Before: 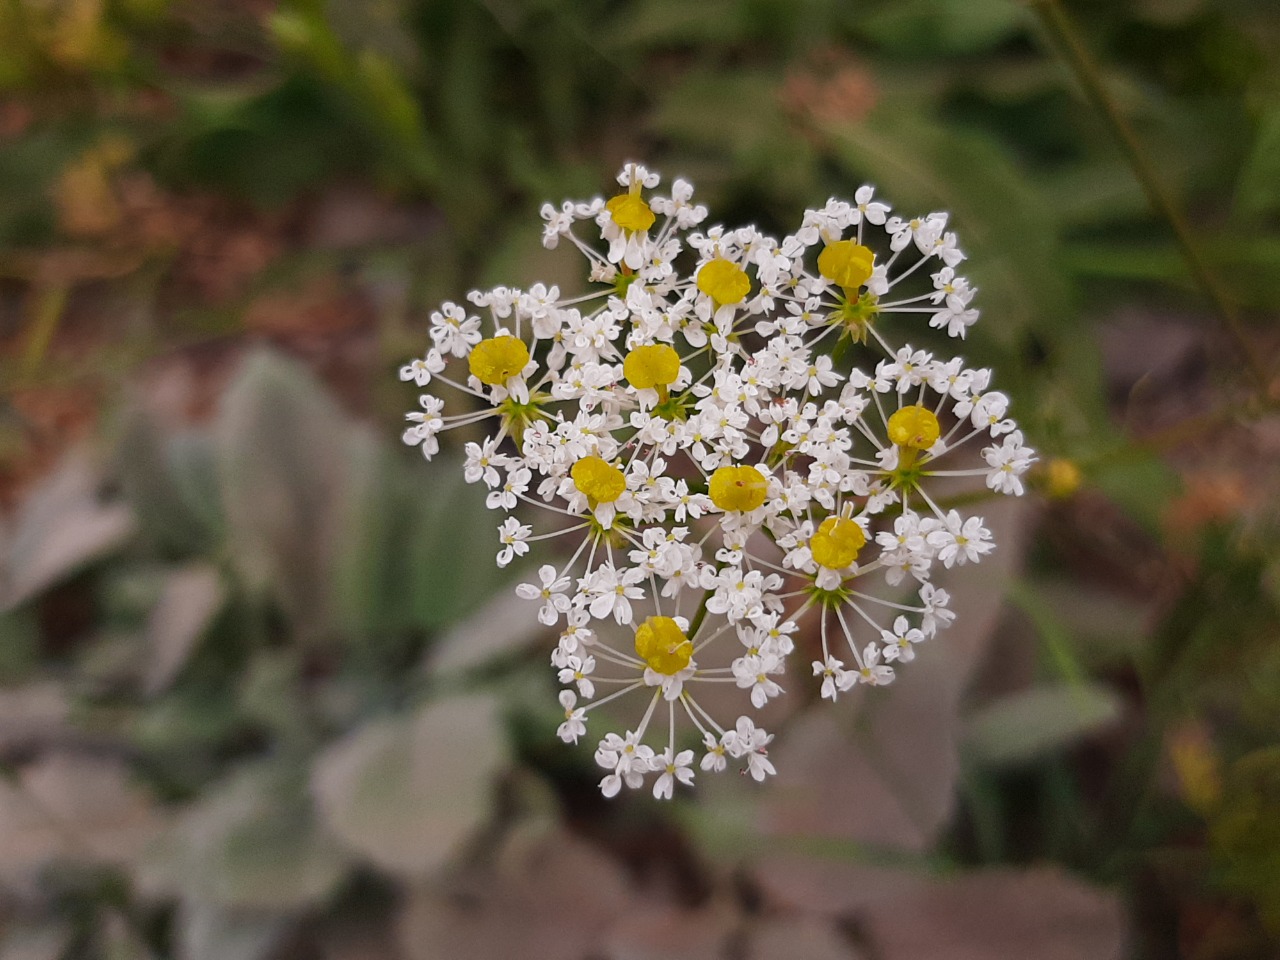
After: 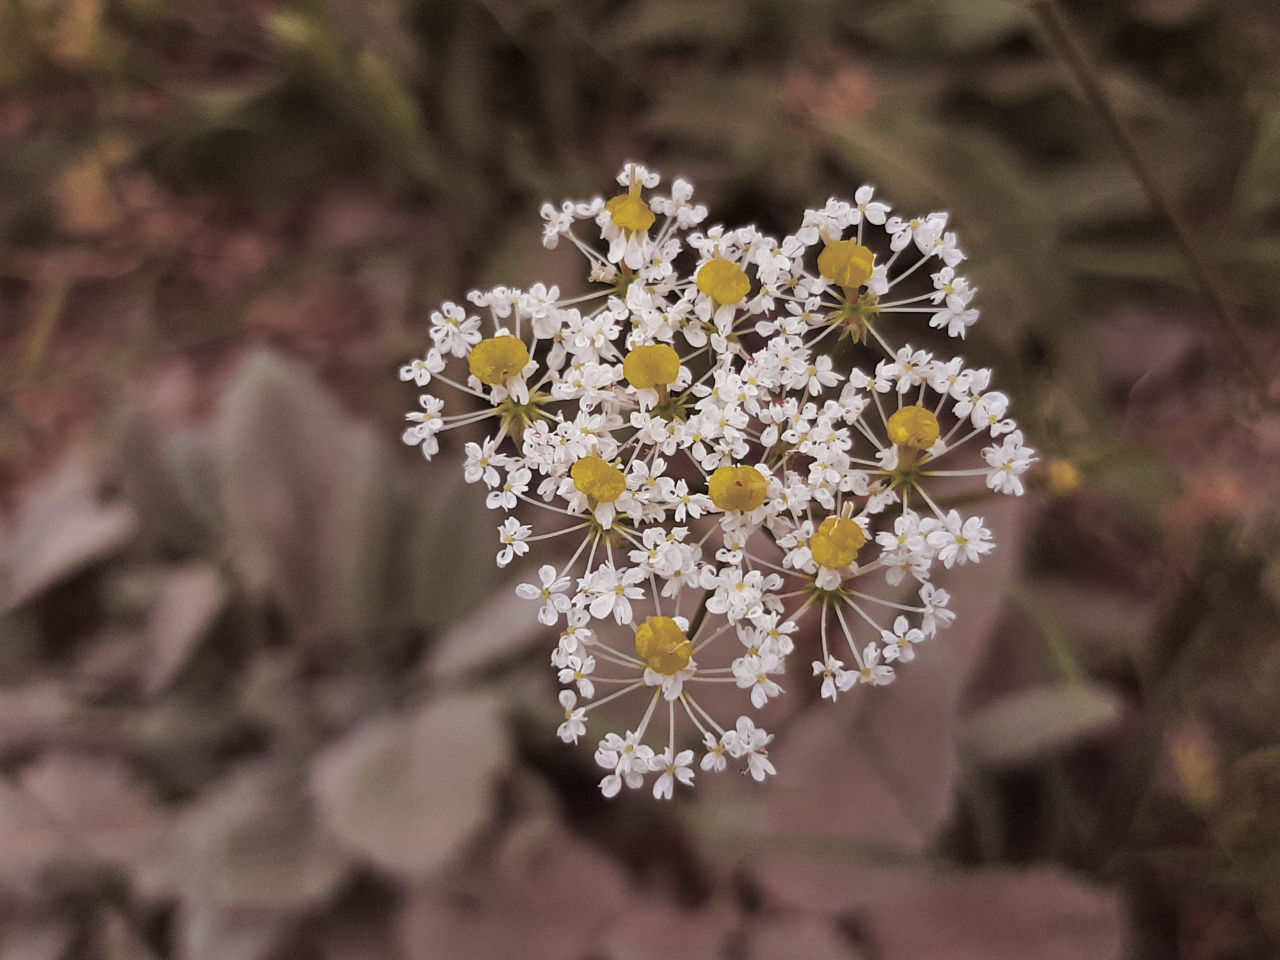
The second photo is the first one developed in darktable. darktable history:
shadows and highlights: radius 108.52, shadows 40.68, highlights -72.88, low approximation 0.01, soften with gaussian
split-toning: shadows › saturation 0.24, highlights › hue 54°, highlights › saturation 0.24
